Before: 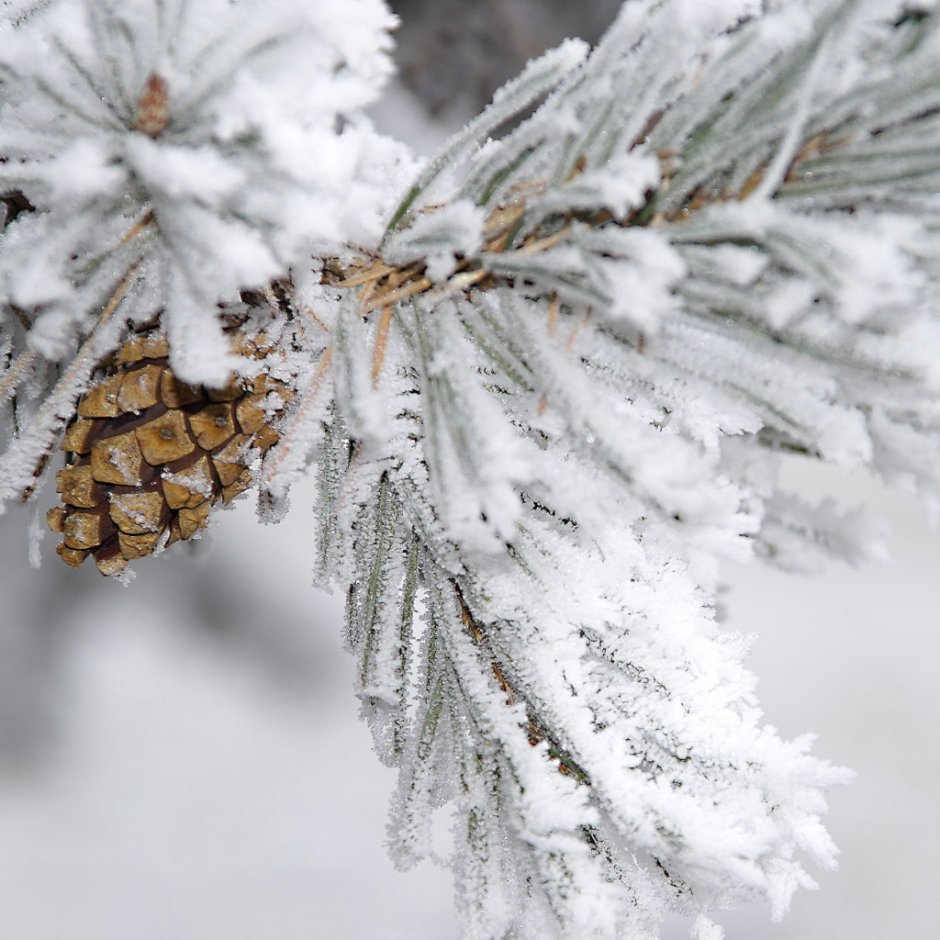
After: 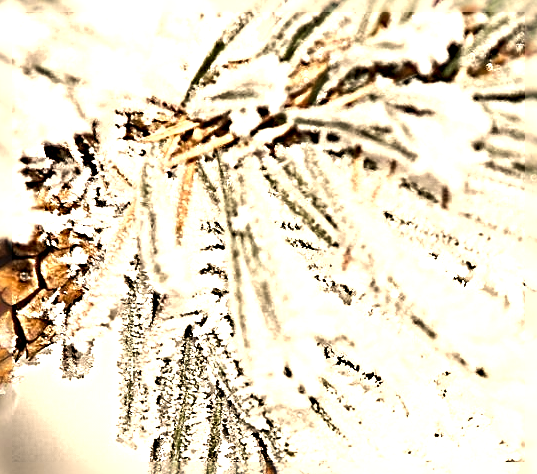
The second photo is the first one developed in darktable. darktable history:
exposure: exposure 1.25 EV, compensate exposure bias true, compensate highlight preservation false
shadows and highlights: shadows 37.27, highlights -28.18, soften with gaussian
sharpen: radius 6.3, amount 1.8, threshold 0
crop: left 20.932%, top 15.471%, right 21.848%, bottom 34.081%
white balance: red 1.138, green 0.996, blue 0.812
